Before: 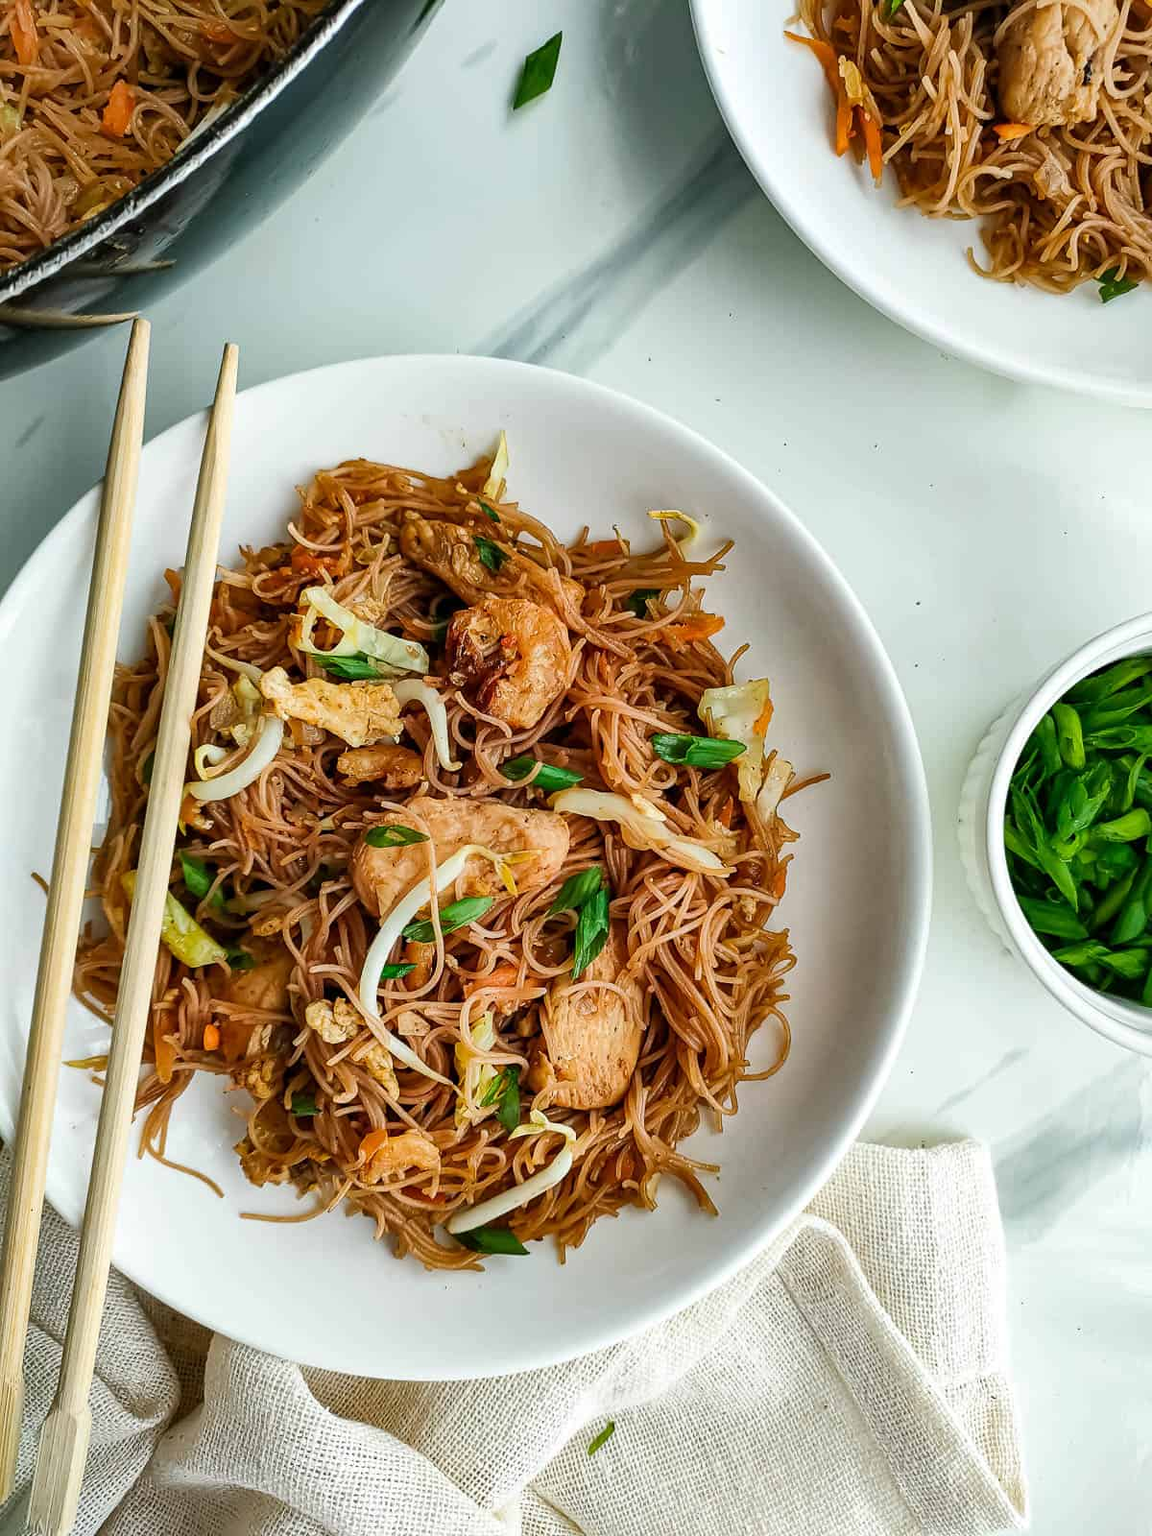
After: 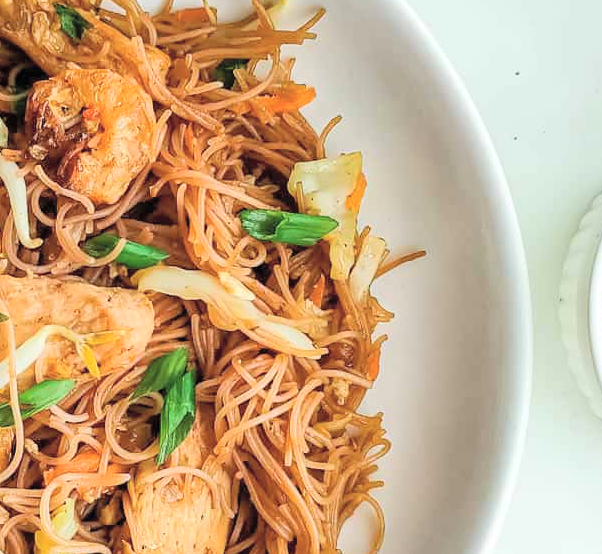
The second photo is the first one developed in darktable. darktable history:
crop: left 36.607%, top 34.735%, right 13.146%, bottom 30.611%
exposure: exposure 0.2 EV, compensate highlight preservation false
white balance: emerald 1
global tonemap: drago (0.7, 100)
